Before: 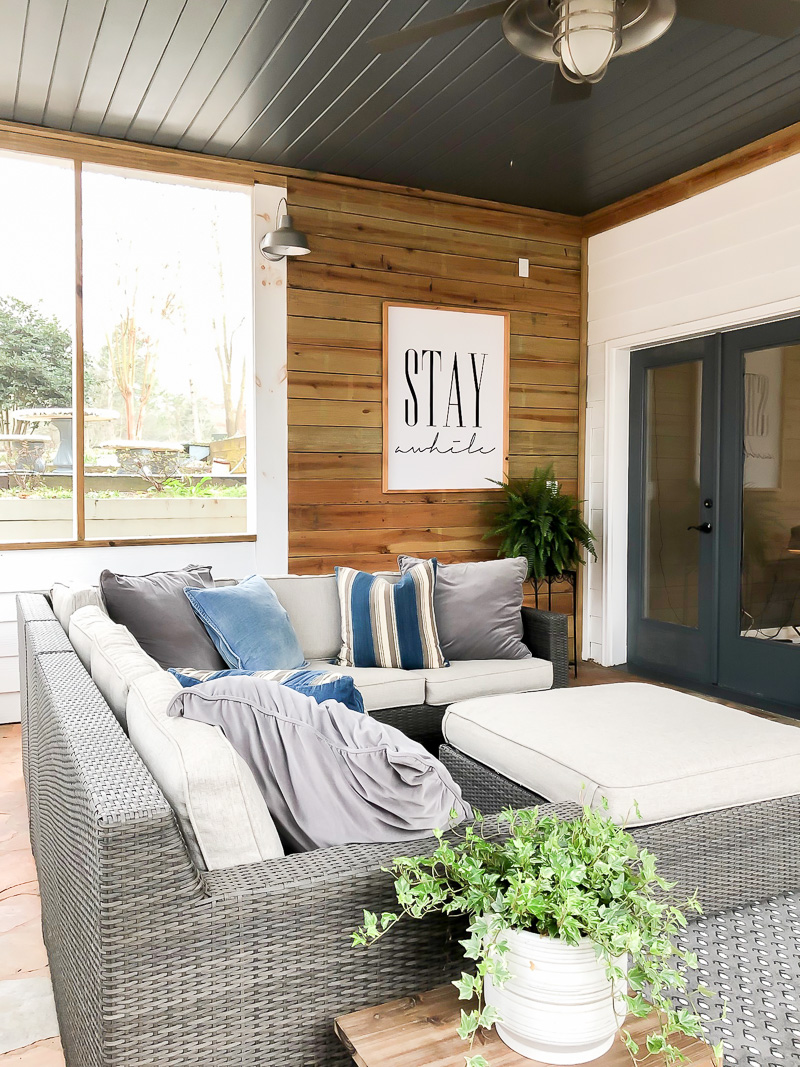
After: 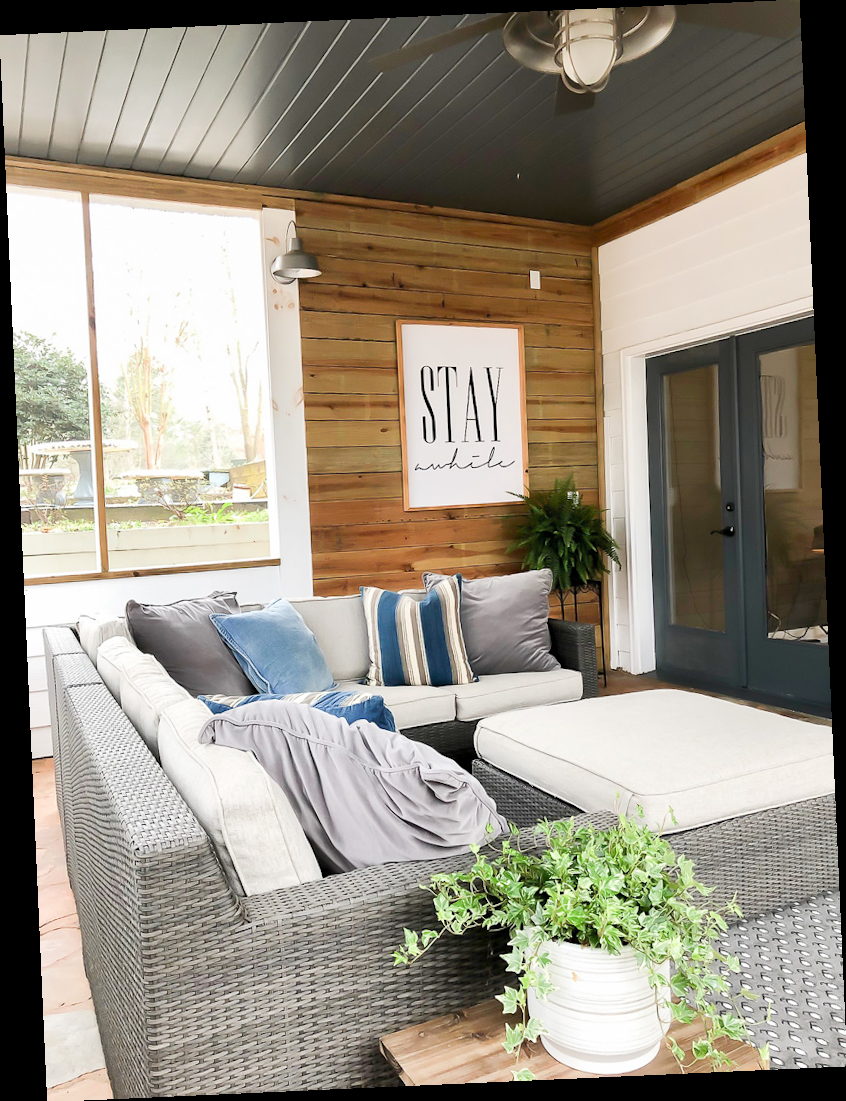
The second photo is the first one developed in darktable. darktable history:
fill light: on, module defaults
rotate and perspective: rotation -2.56°, automatic cropping off
